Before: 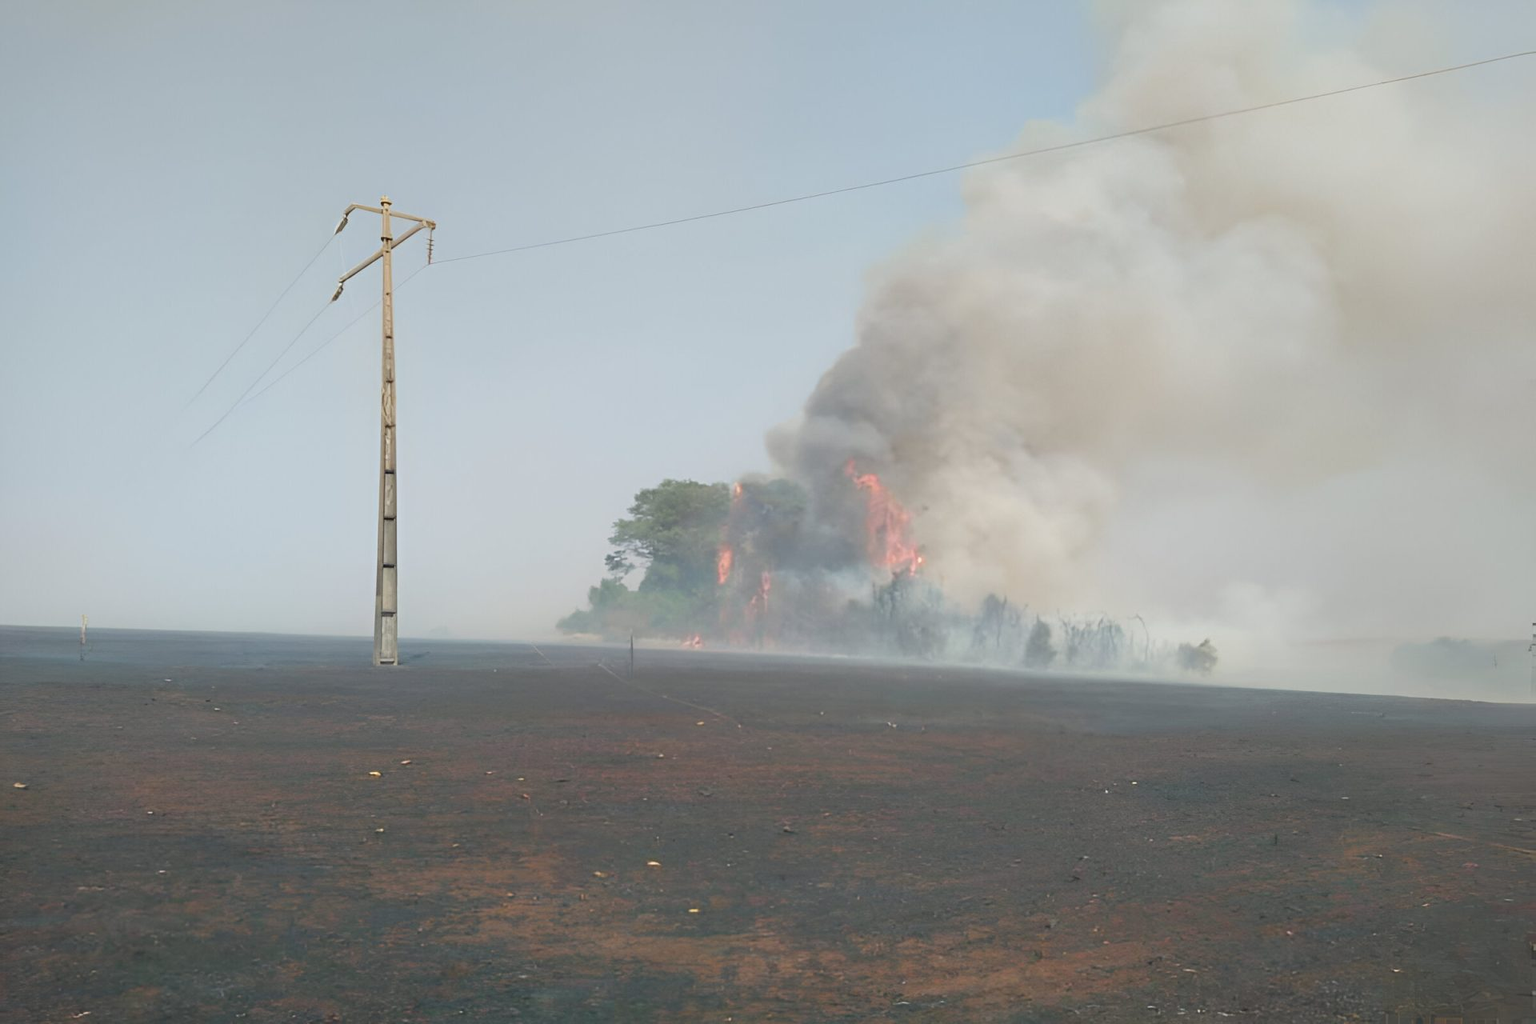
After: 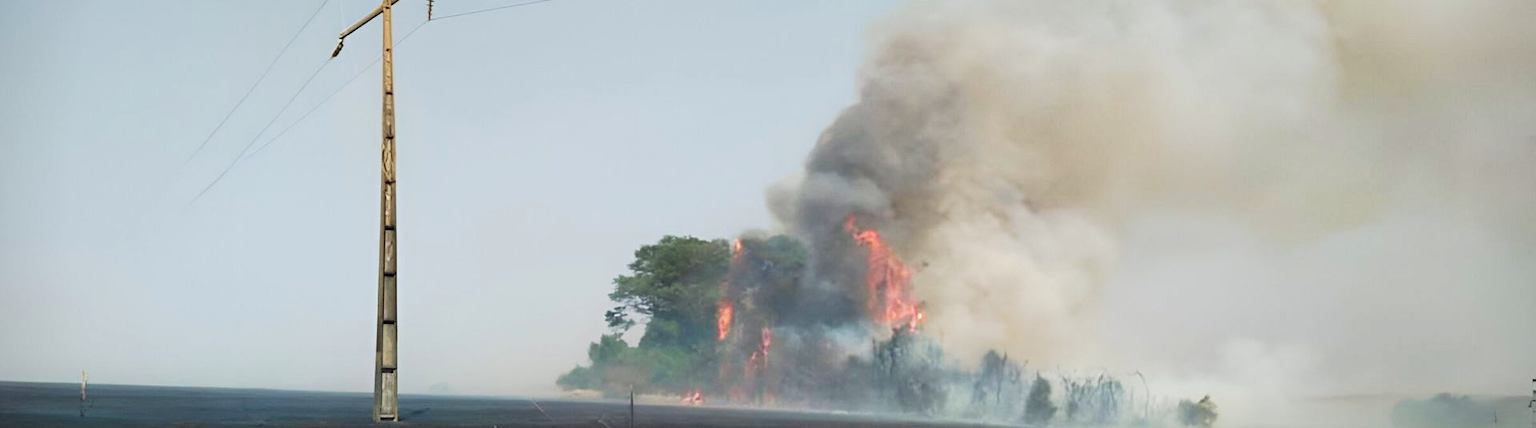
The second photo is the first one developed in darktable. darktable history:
vignetting: fall-off start 91.19%
crop and rotate: top 23.84%, bottom 34.294%
exposure: exposure -0.151 EV, compensate highlight preservation false
tone curve: curves: ch0 [(0, 0) (0.003, 0.007) (0.011, 0.009) (0.025, 0.01) (0.044, 0.012) (0.069, 0.013) (0.1, 0.014) (0.136, 0.021) (0.177, 0.038) (0.224, 0.06) (0.277, 0.099) (0.335, 0.16) (0.399, 0.227) (0.468, 0.329) (0.543, 0.45) (0.623, 0.594) (0.709, 0.756) (0.801, 0.868) (0.898, 0.971) (1, 1)], preserve colors none
